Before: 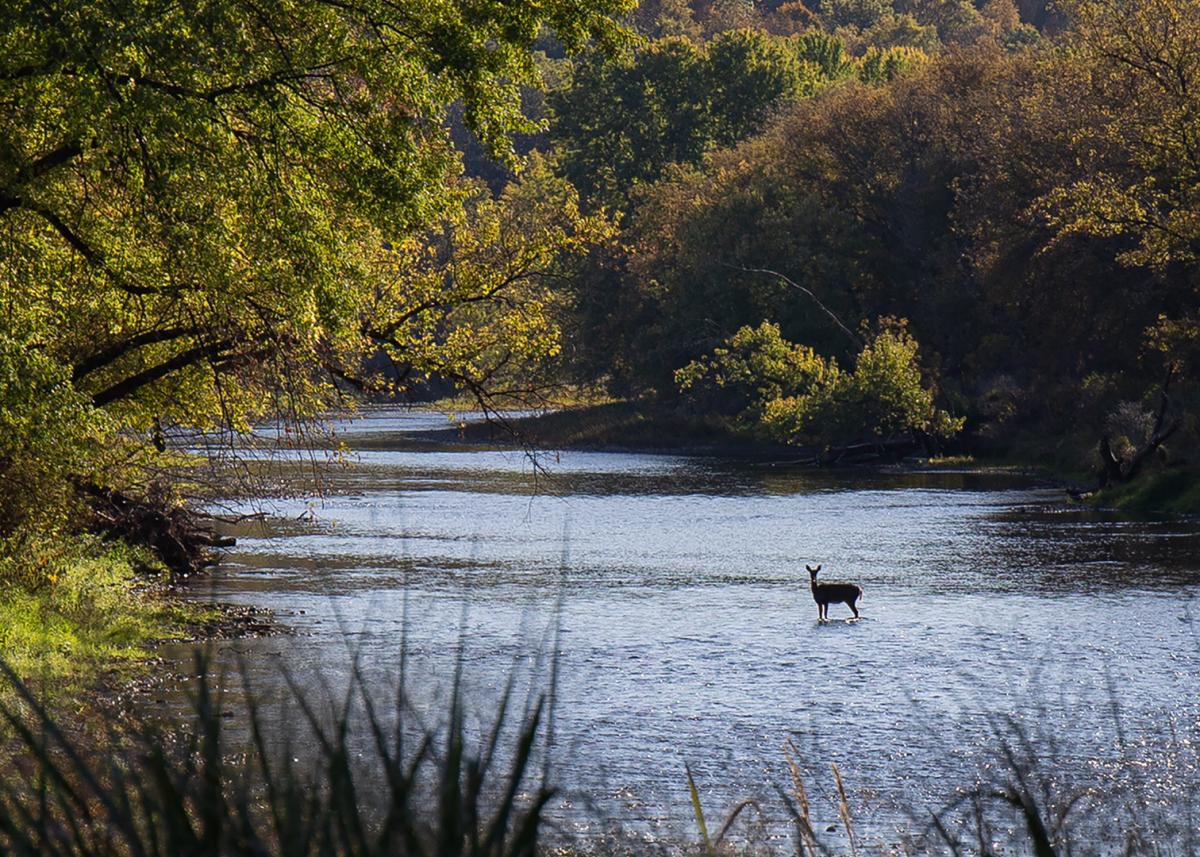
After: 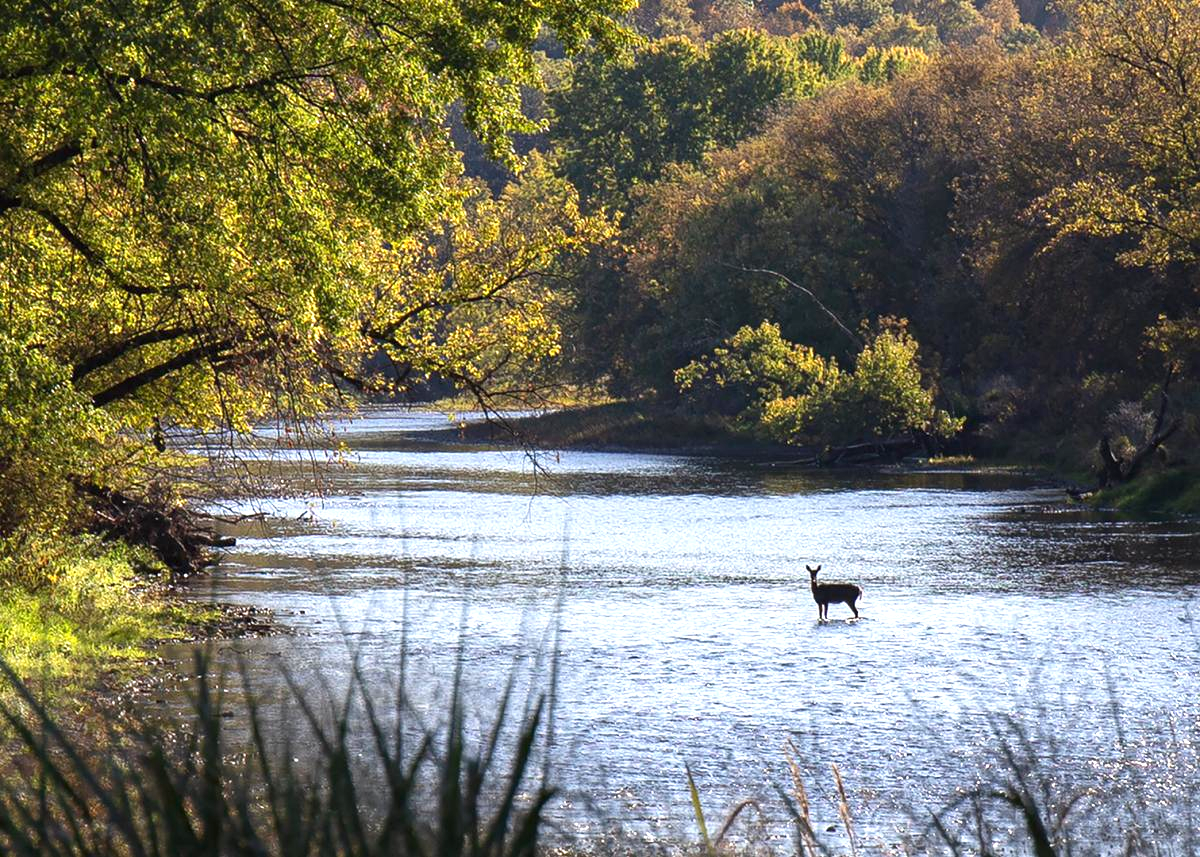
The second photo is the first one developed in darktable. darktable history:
exposure: exposure 0.926 EV, compensate highlight preservation false
